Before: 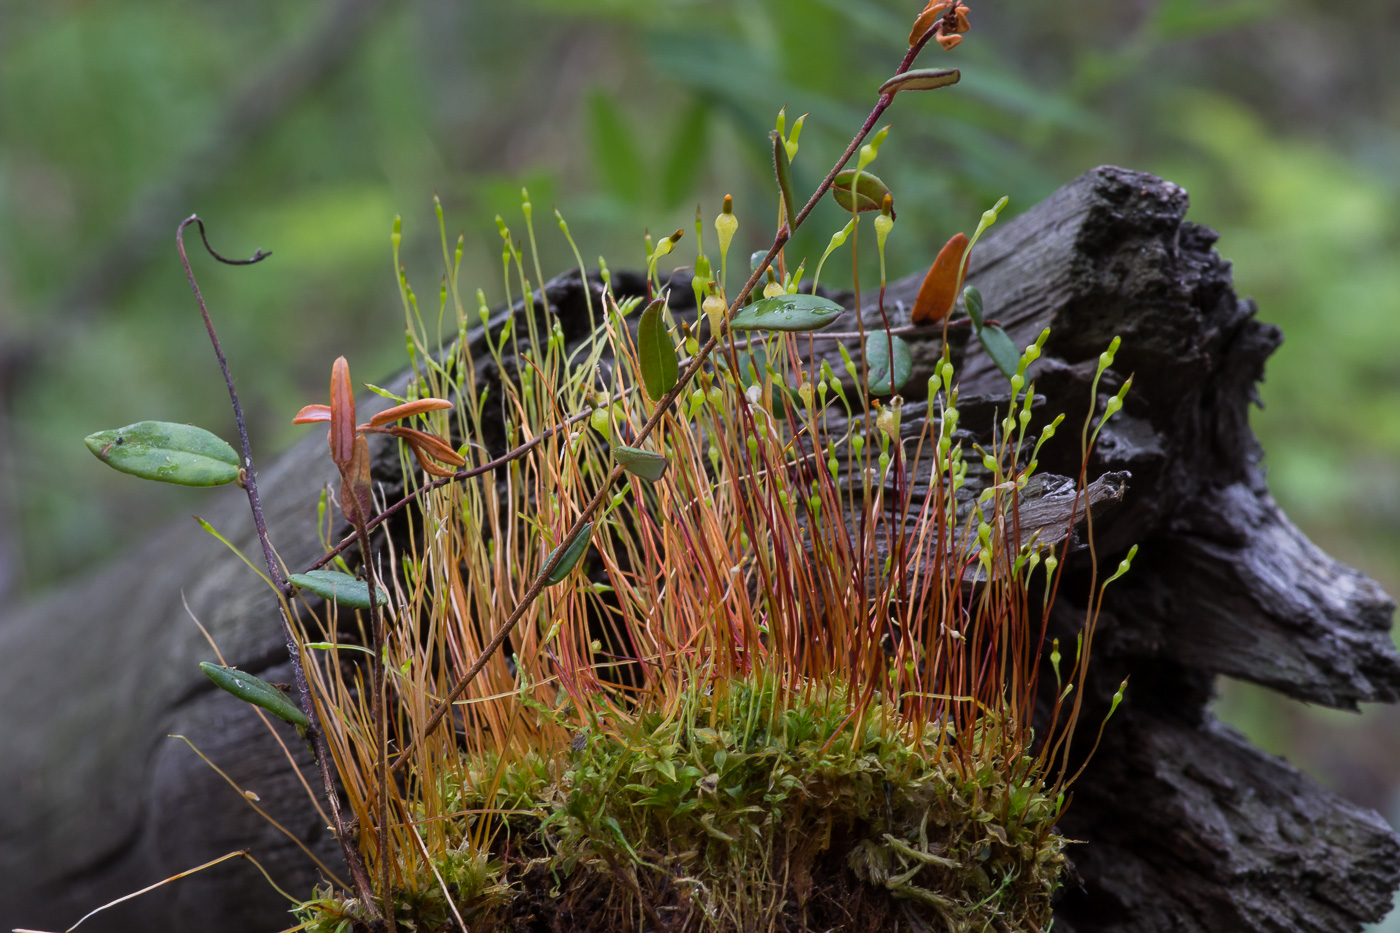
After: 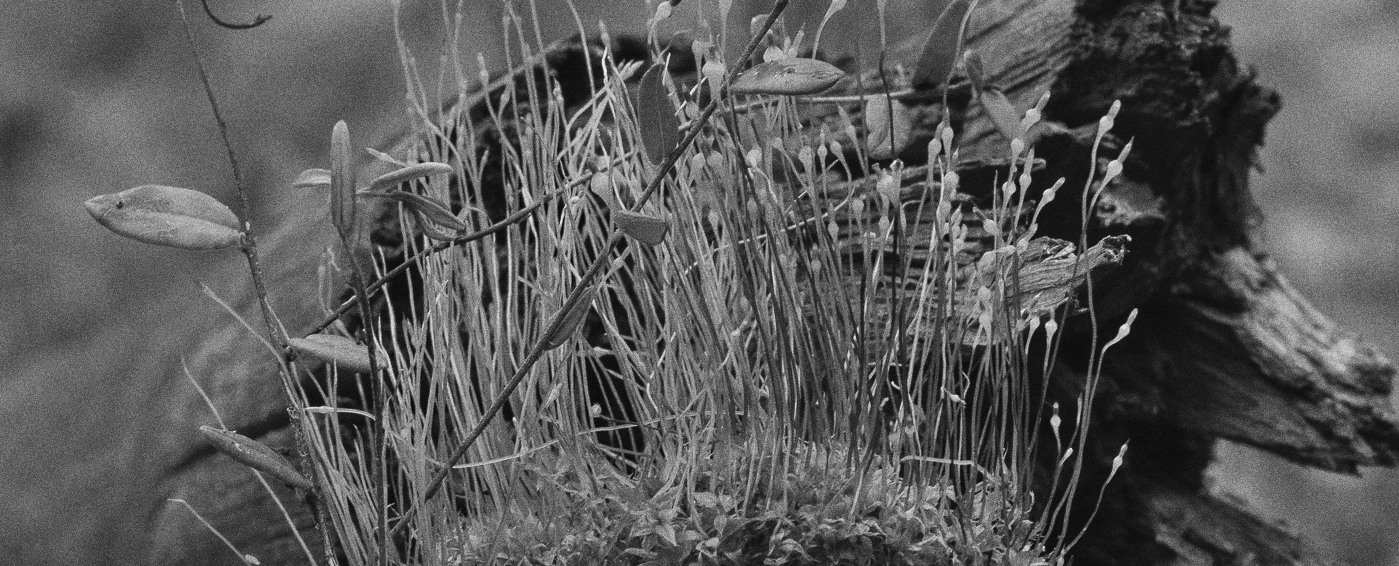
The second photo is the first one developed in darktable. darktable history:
sharpen: radius 5.325, amount 0.312, threshold 26.433
shadows and highlights: shadows 52.42, soften with gaussian
crop and rotate: top 25.357%, bottom 13.942%
white balance: red 0.967, blue 1.049
grain: strength 49.07%
color balance rgb: perceptual saturation grading › global saturation 10%, global vibrance 20%
monochrome: on, module defaults
tone curve: curves: ch0 [(0, 0.029) (0.253, 0.237) (1, 0.945)]; ch1 [(0, 0) (0.401, 0.42) (0.442, 0.47) (0.492, 0.498) (0.511, 0.523) (0.557, 0.565) (0.66, 0.683) (1, 1)]; ch2 [(0, 0) (0.394, 0.413) (0.5, 0.5) (0.578, 0.568) (1, 1)], color space Lab, independent channels, preserve colors none
